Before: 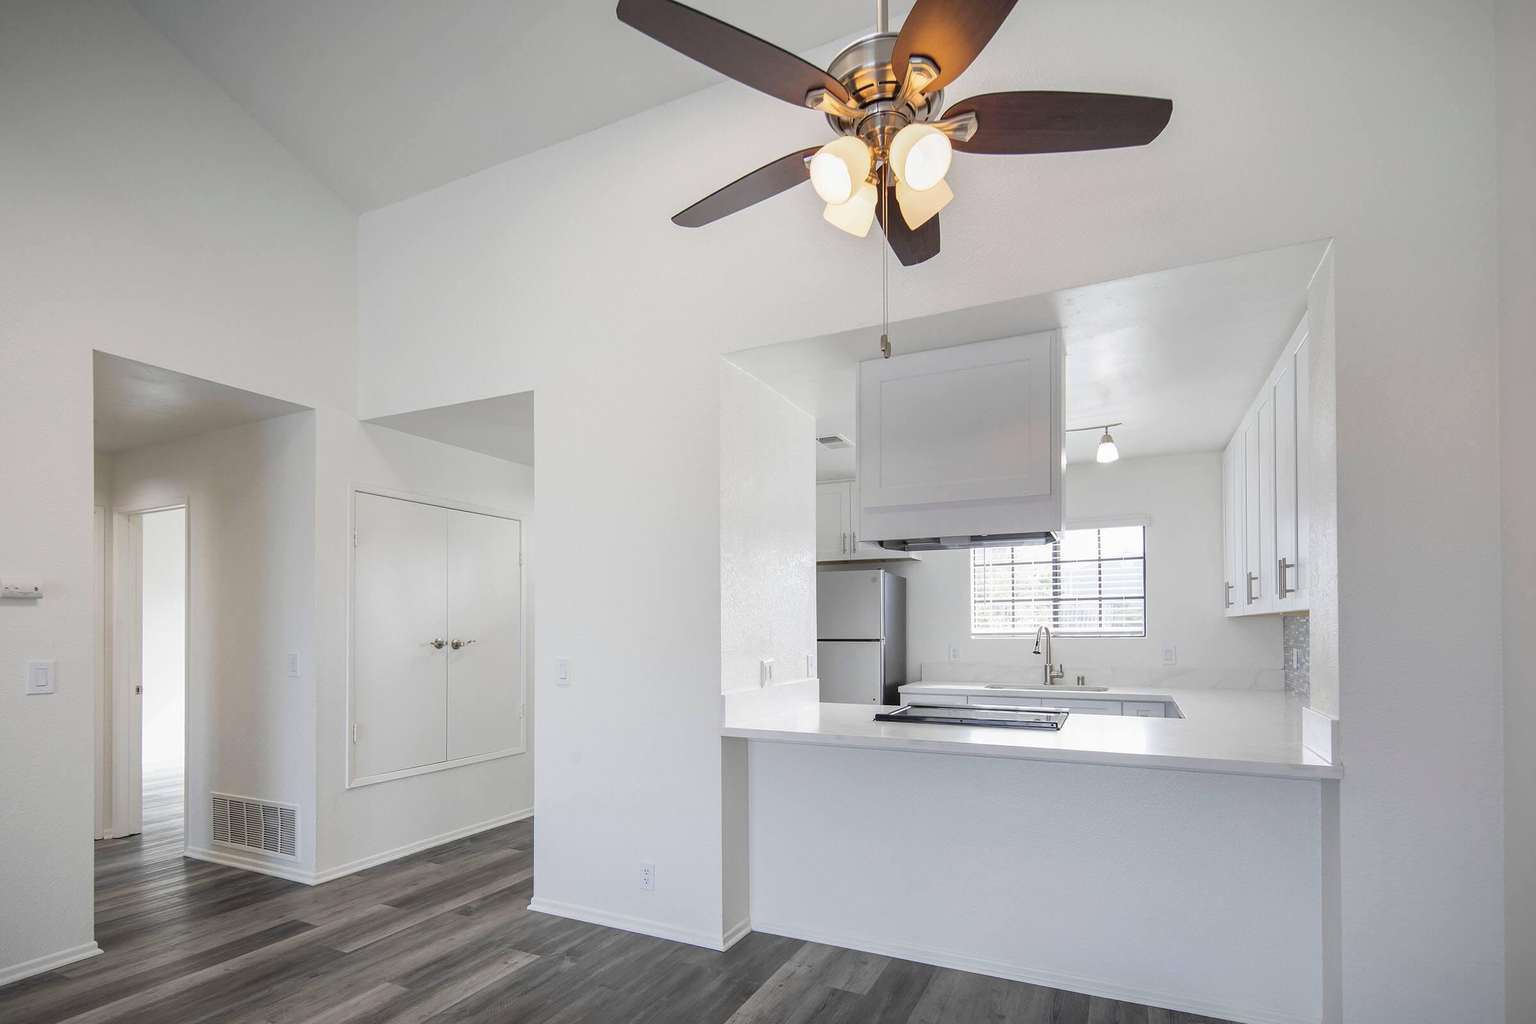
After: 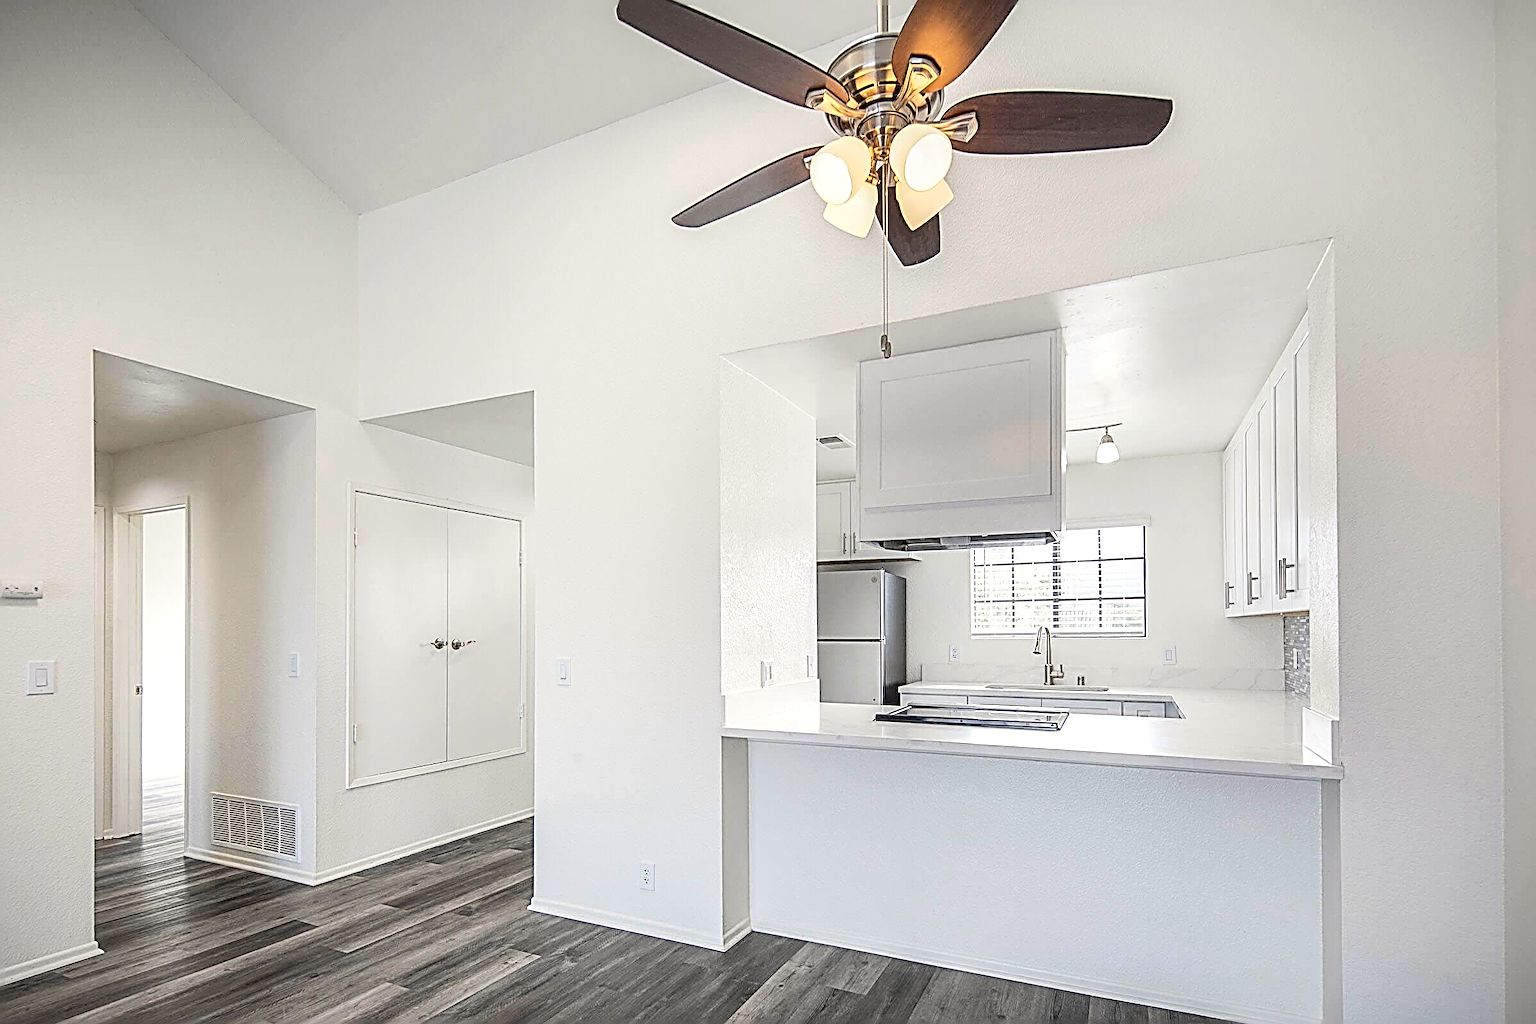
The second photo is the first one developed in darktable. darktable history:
local contrast: detail 130%
contrast brightness saturation: contrast 0.2, brightness 0.144, saturation 0.139
tone equalizer: edges refinement/feathering 500, mask exposure compensation -1.57 EV, preserve details no
sharpen: radius 3.171, amount 1.735
color correction: highlights b* 3.04
color zones: curves: ch0 [(0, 0.5) (0.143, 0.52) (0.286, 0.5) (0.429, 0.5) (0.571, 0.5) (0.714, 0.5) (0.857, 0.5) (1, 0.5)]; ch1 [(0, 0.489) (0.155, 0.45) (0.286, 0.466) (0.429, 0.5) (0.571, 0.5) (0.714, 0.5) (0.857, 0.5) (1, 0.489)]
exposure: black level correction 0.004, exposure 0.016 EV, compensate highlight preservation false
